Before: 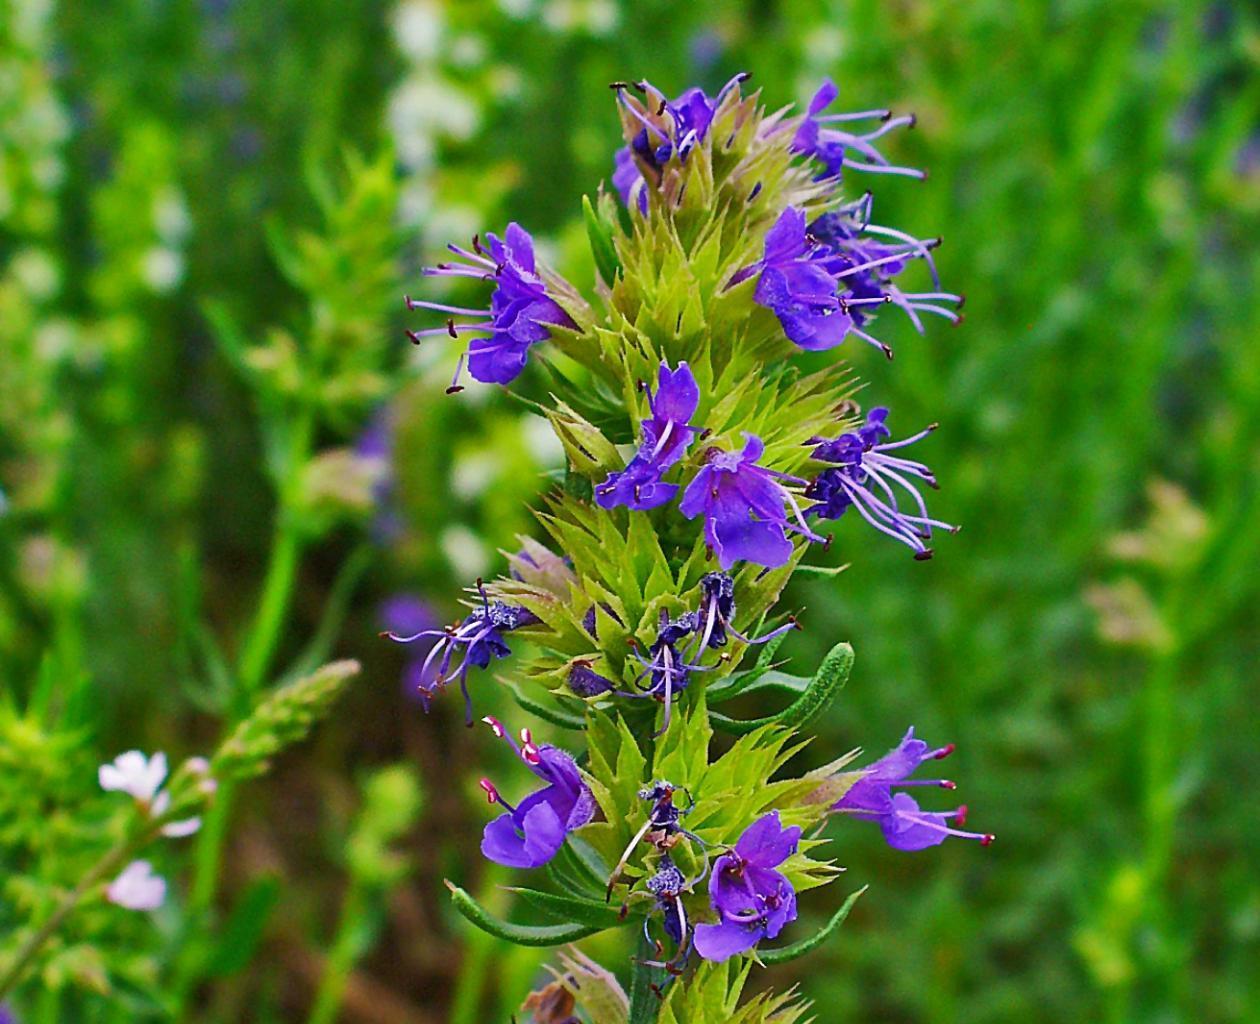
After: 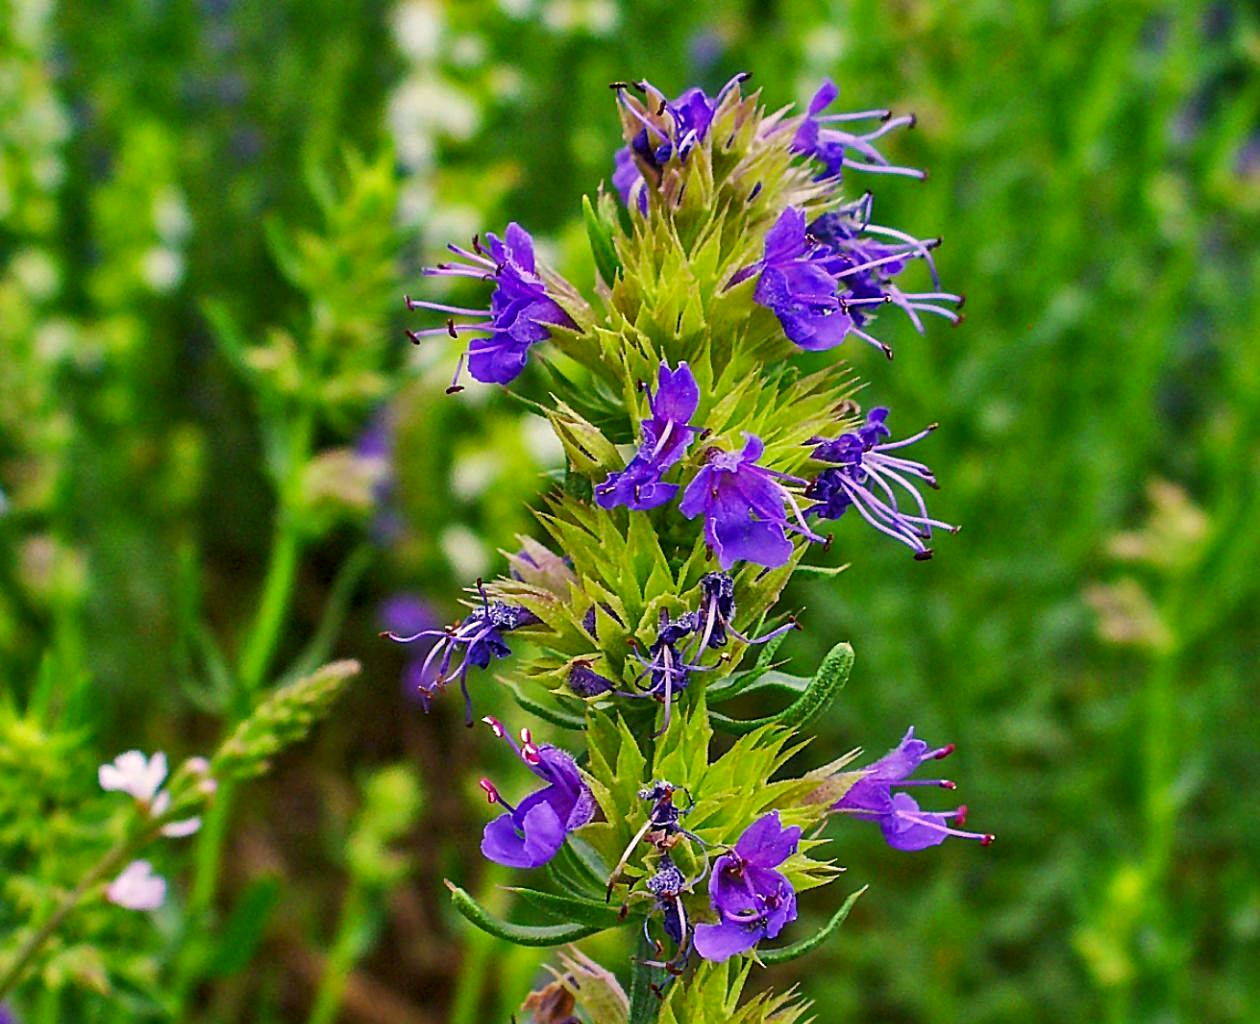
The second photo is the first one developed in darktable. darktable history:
sharpen: amount 0.218
local contrast: on, module defaults
color correction: highlights a* 3.77, highlights b* 5.13
